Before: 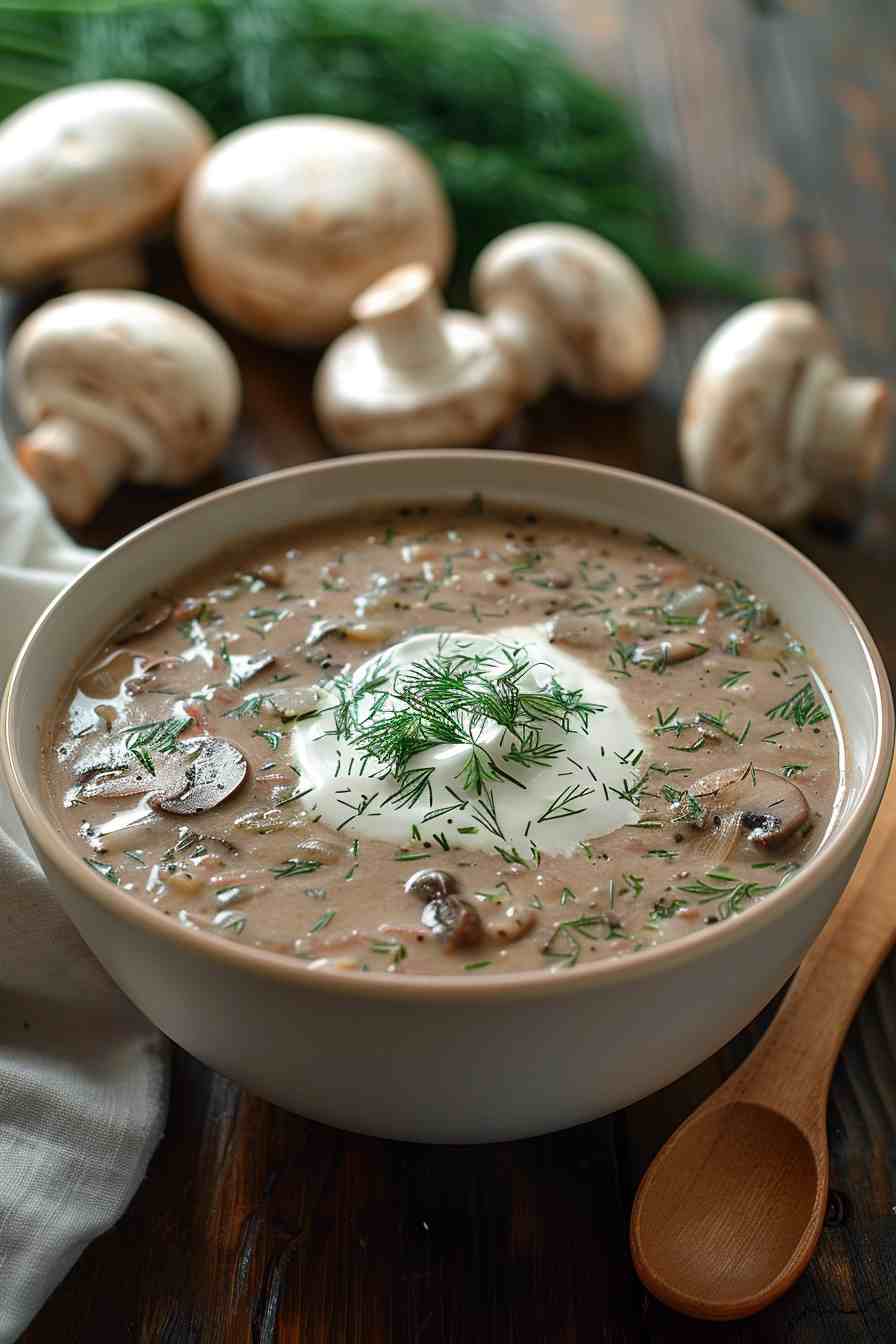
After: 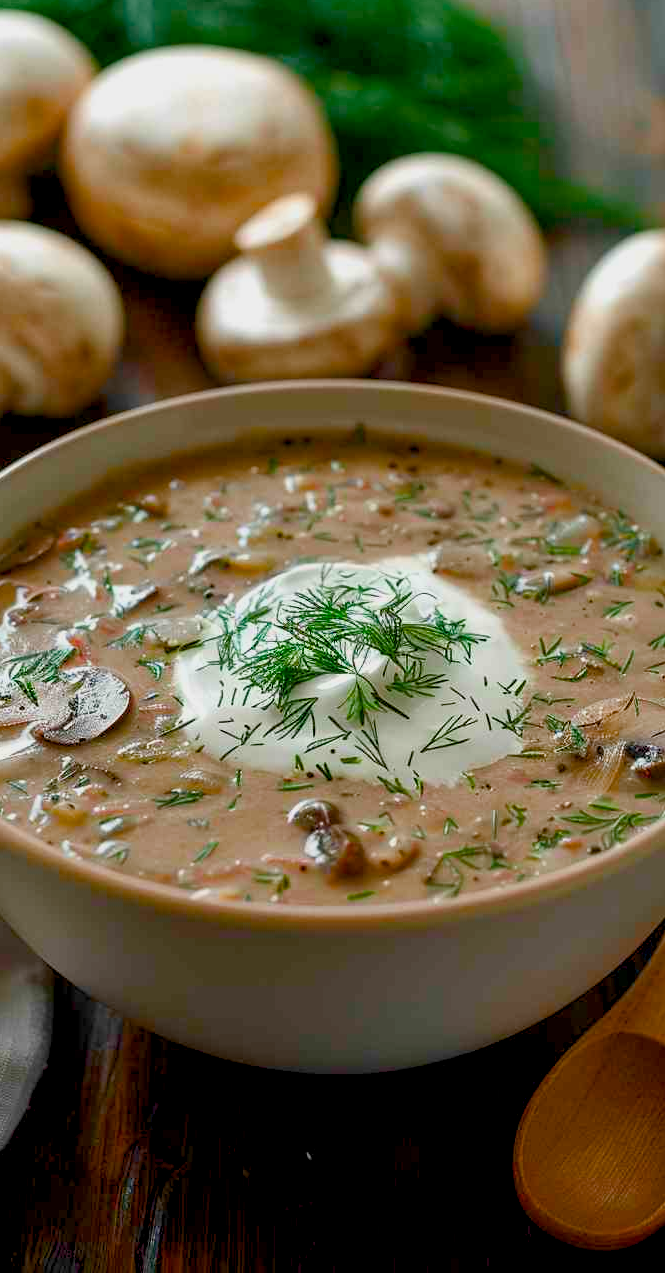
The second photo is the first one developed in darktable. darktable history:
crop and rotate: left 13.15%, top 5.251%, right 12.609%
color balance rgb: global offset › luminance -0.5%, perceptual saturation grading › highlights -17.77%, perceptual saturation grading › mid-tones 33.1%, perceptual saturation grading › shadows 50.52%, perceptual brilliance grading › highlights 10.8%, perceptual brilliance grading › shadows -10.8%, global vibrance 24.22%, contrast -25%
